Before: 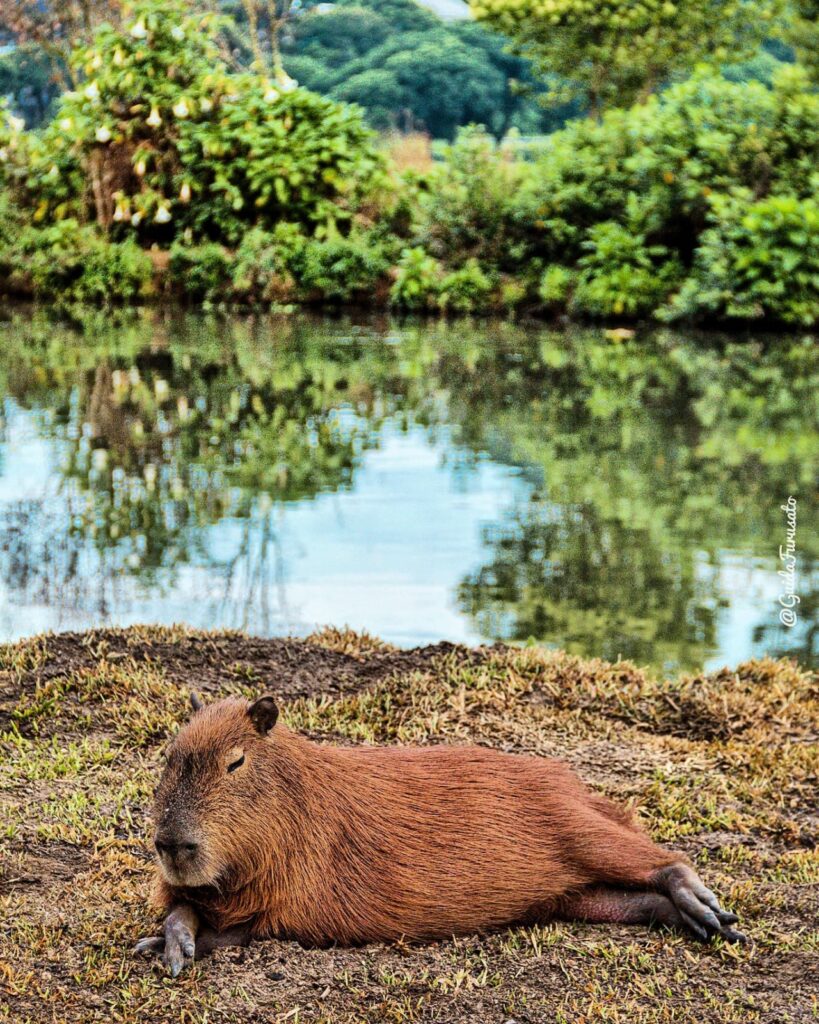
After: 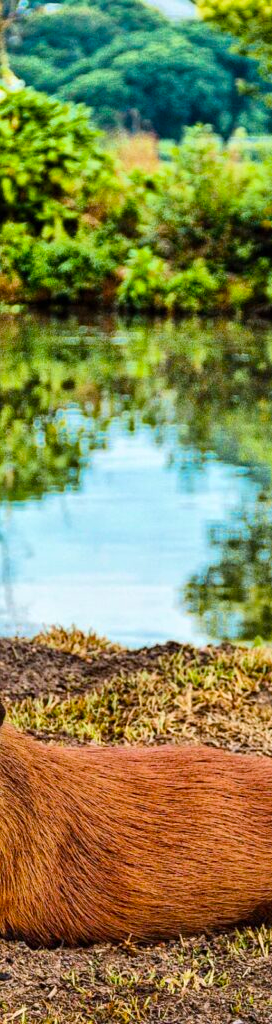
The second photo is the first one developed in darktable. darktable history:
velvia: strength 32%, mid-tones bias 0.2
crop: left 33.36%, right 33.36%
